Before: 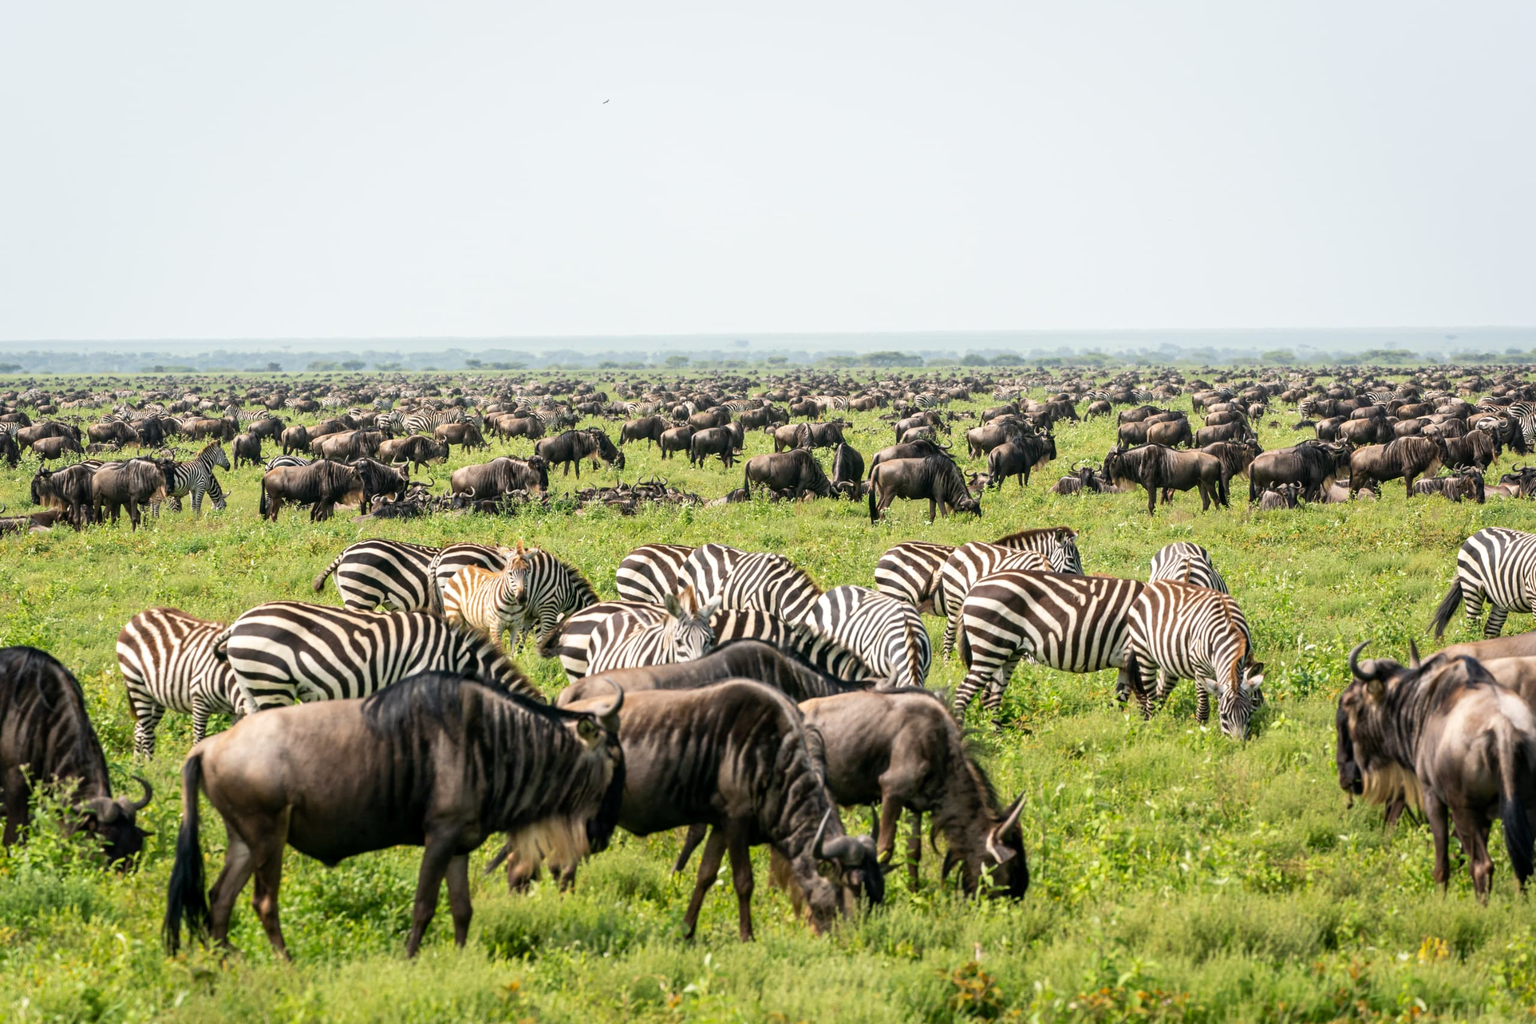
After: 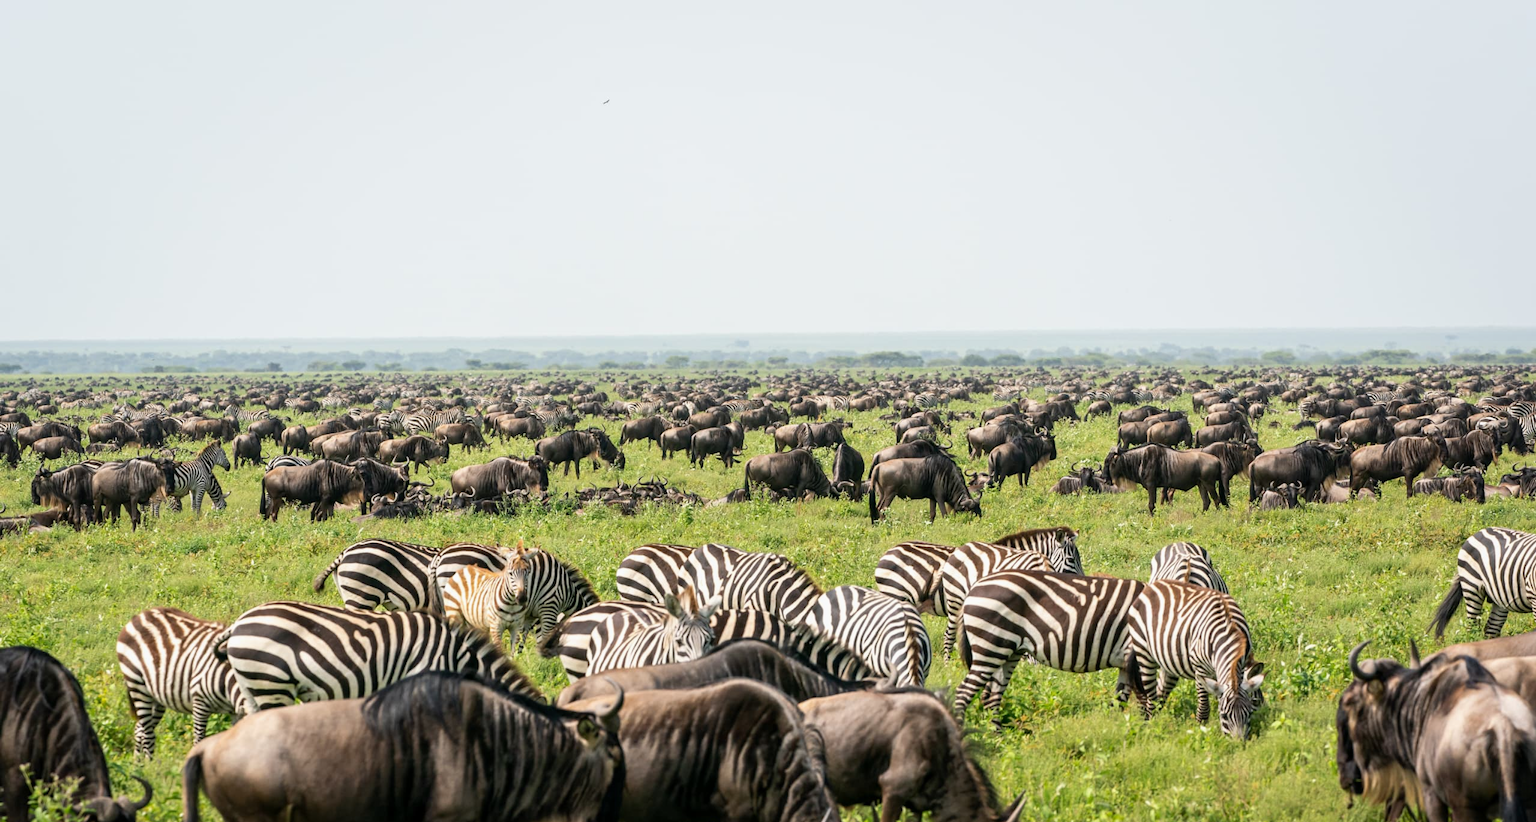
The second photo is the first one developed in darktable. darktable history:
exposure: exposure -0.072 EV, compensate highlight preservation false
crop: bottom 19.644%
